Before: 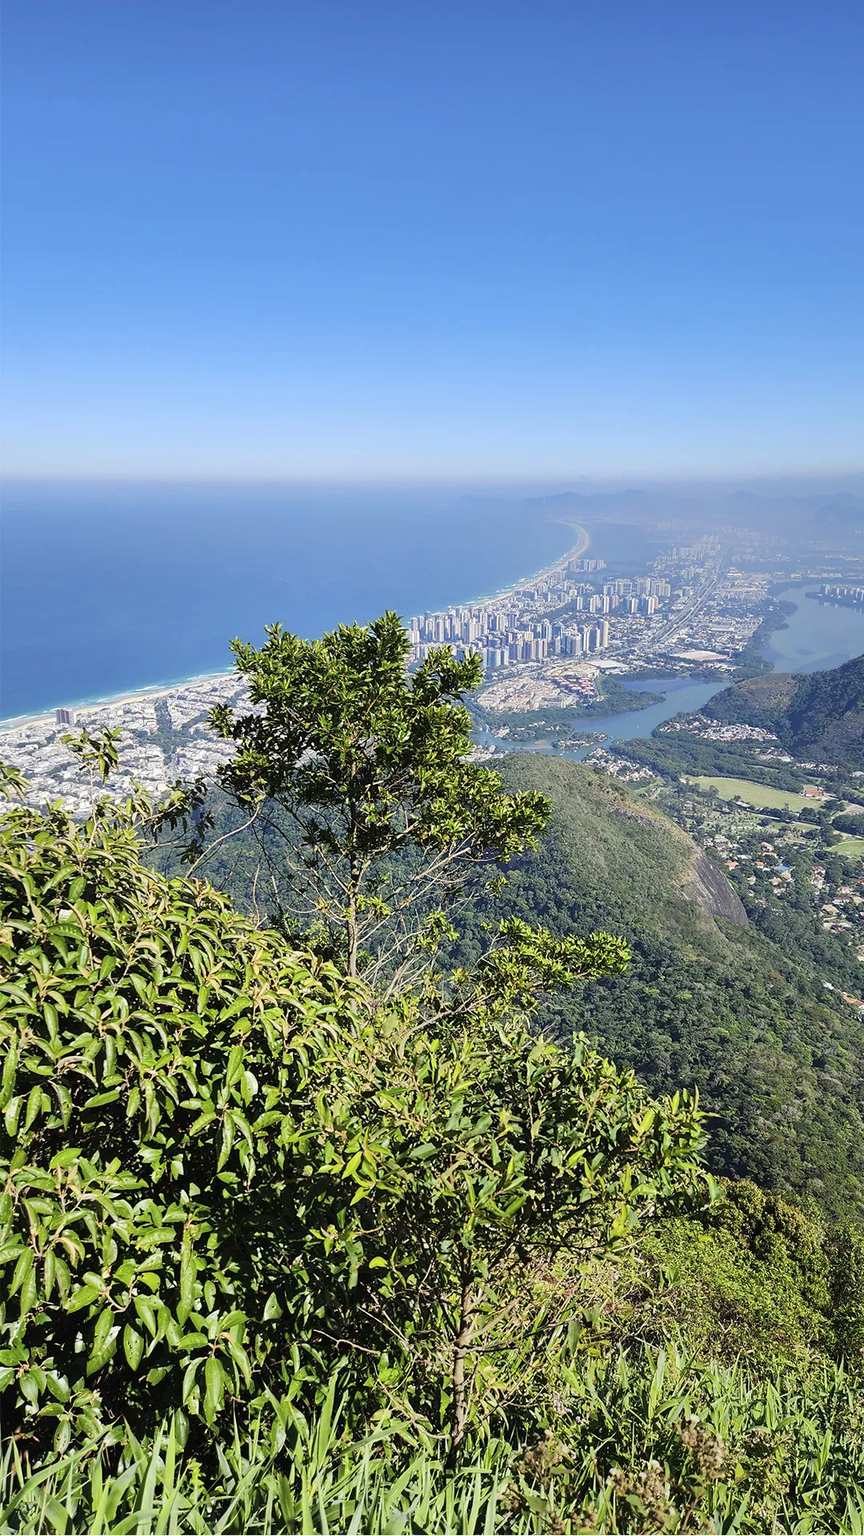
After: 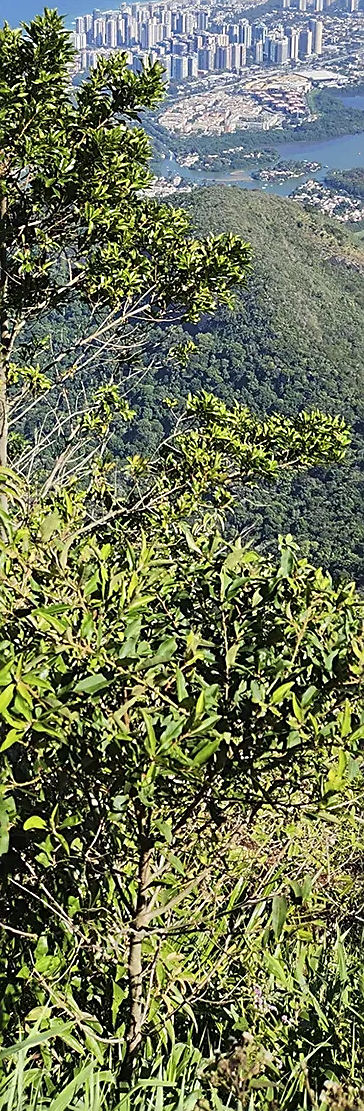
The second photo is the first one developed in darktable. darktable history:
sharpen: on, module defaults
crop: left 40.632%, top 39.368%, right 25.623%, bottom 2.749%
local contrast: mode bilateral grid, contrast 99, coarseness 100, detail 95%, midtone range 0.2
